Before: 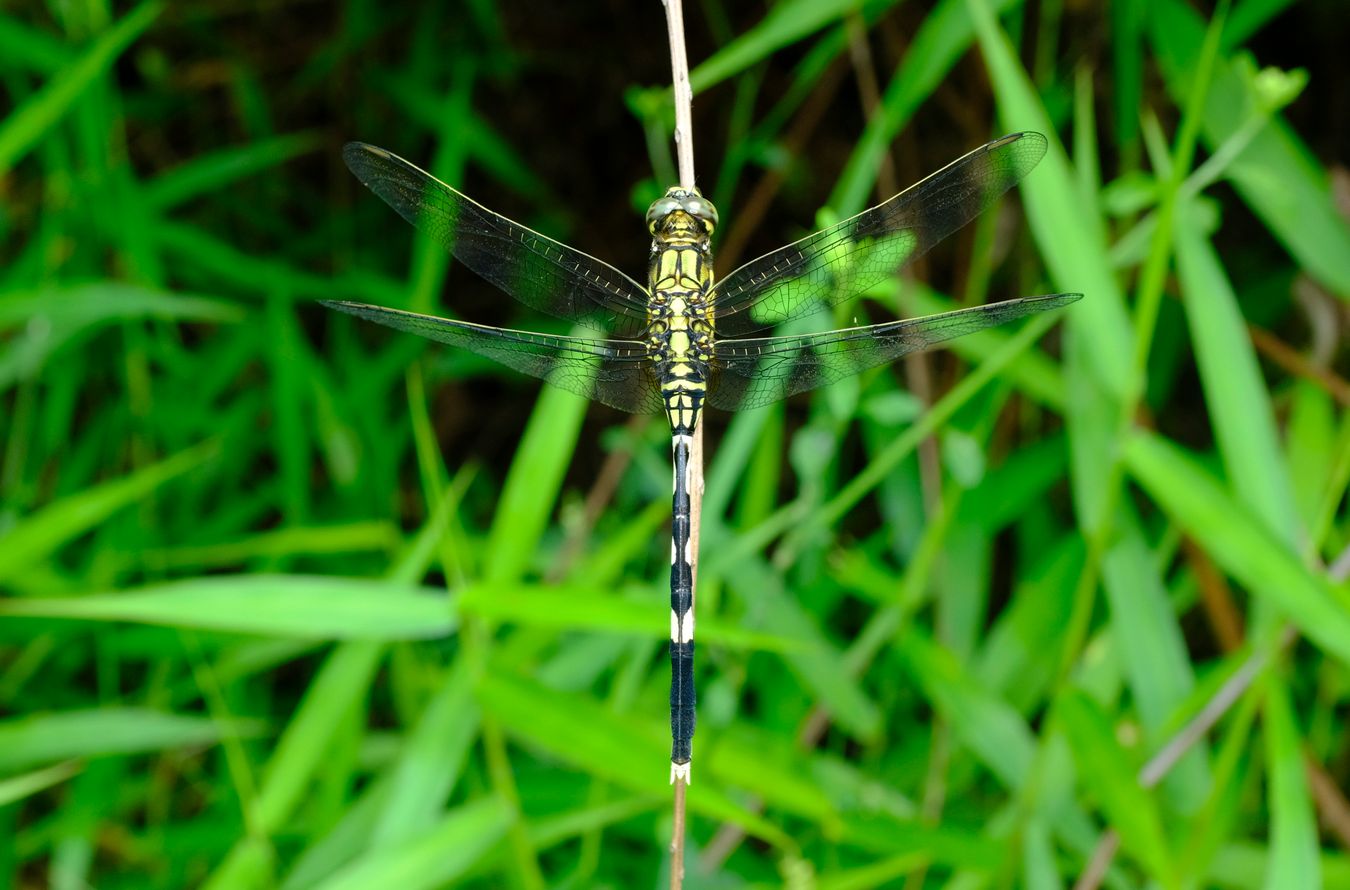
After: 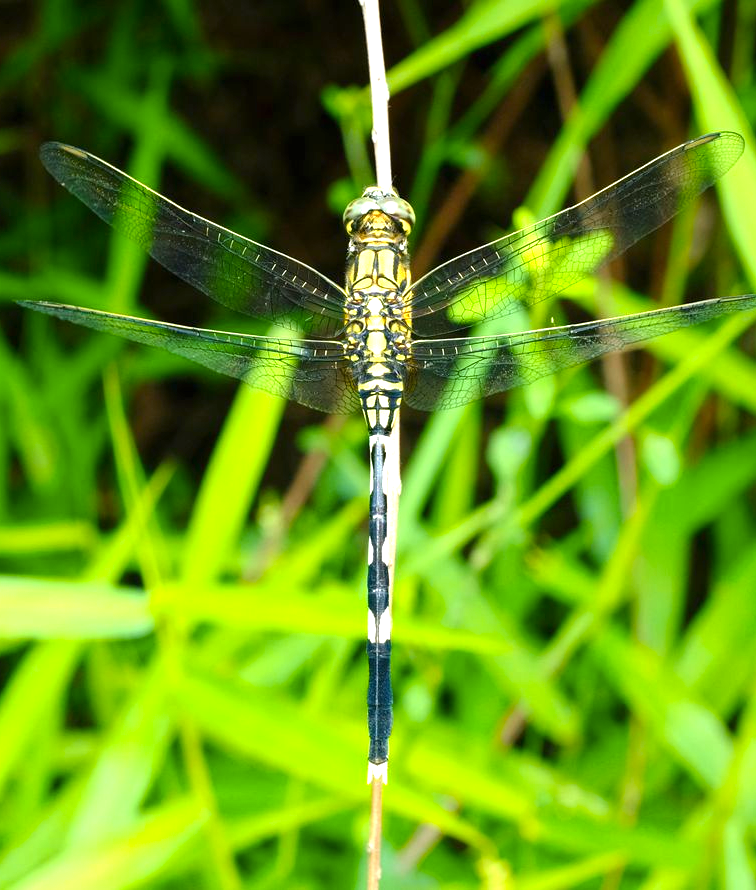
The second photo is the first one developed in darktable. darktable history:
crop and rotate: left 22.487%, right 21.46%
color zones: curves: ch1 [(0.235, 0.558) (0.75, 0.5)]; ch2 [(0.25, 0.462) (0.749, 0.457)]
exposure: black level correction 0, exposure 1 EV, compensate exposure bias true, compensate highlight preservation false
